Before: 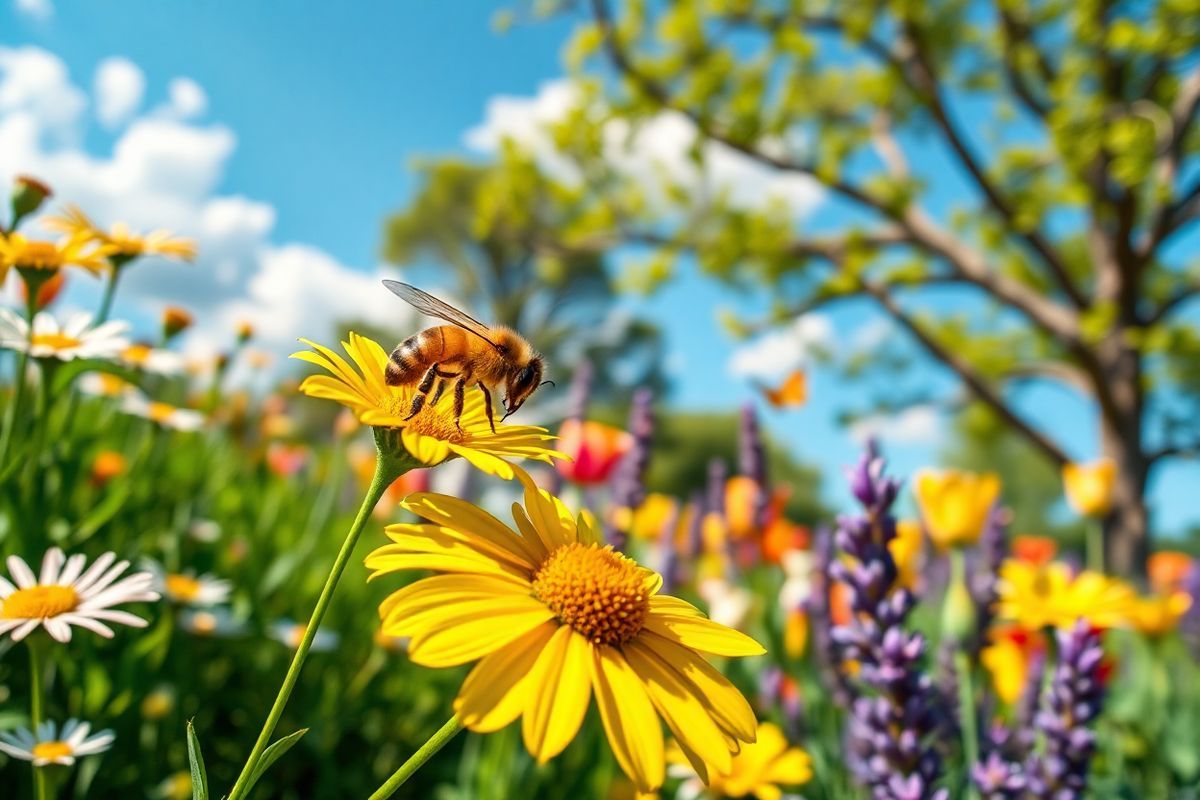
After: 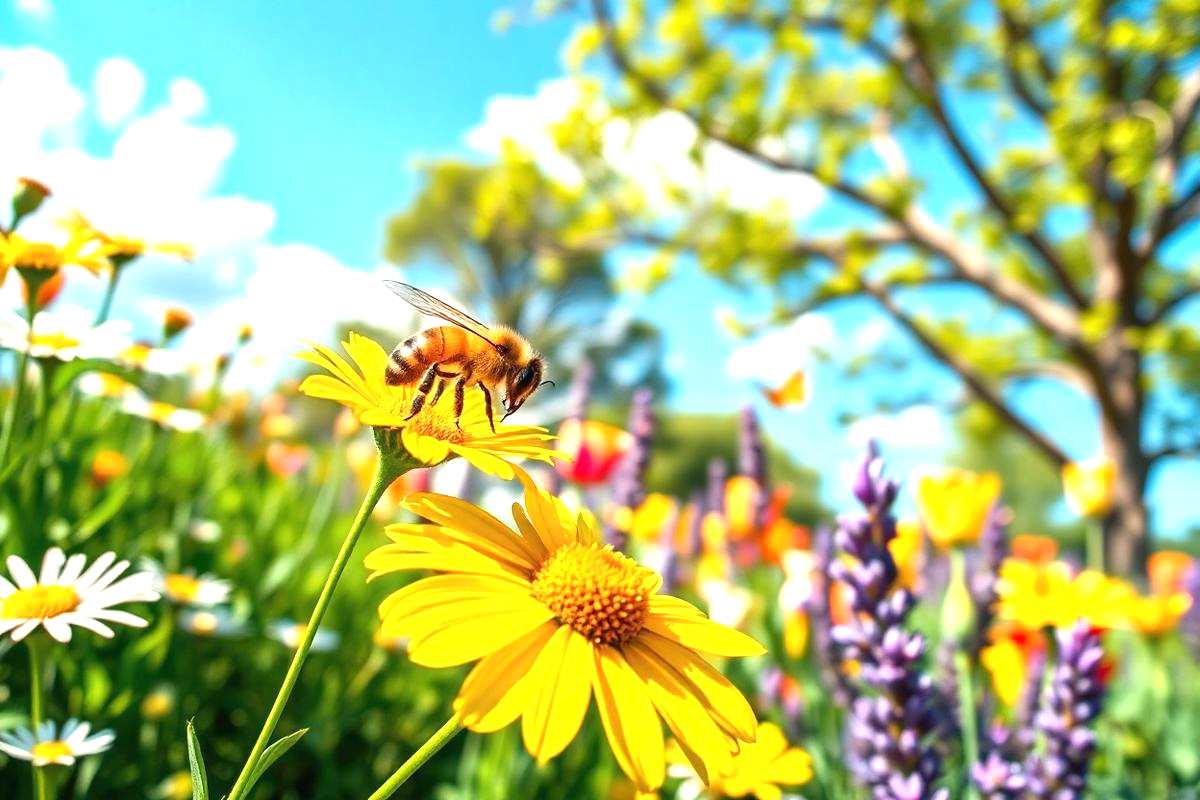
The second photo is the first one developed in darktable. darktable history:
exposure: black level correction 0, exposure 1.032 EV, compensate exposure bias true, compensate highlight preservation false
